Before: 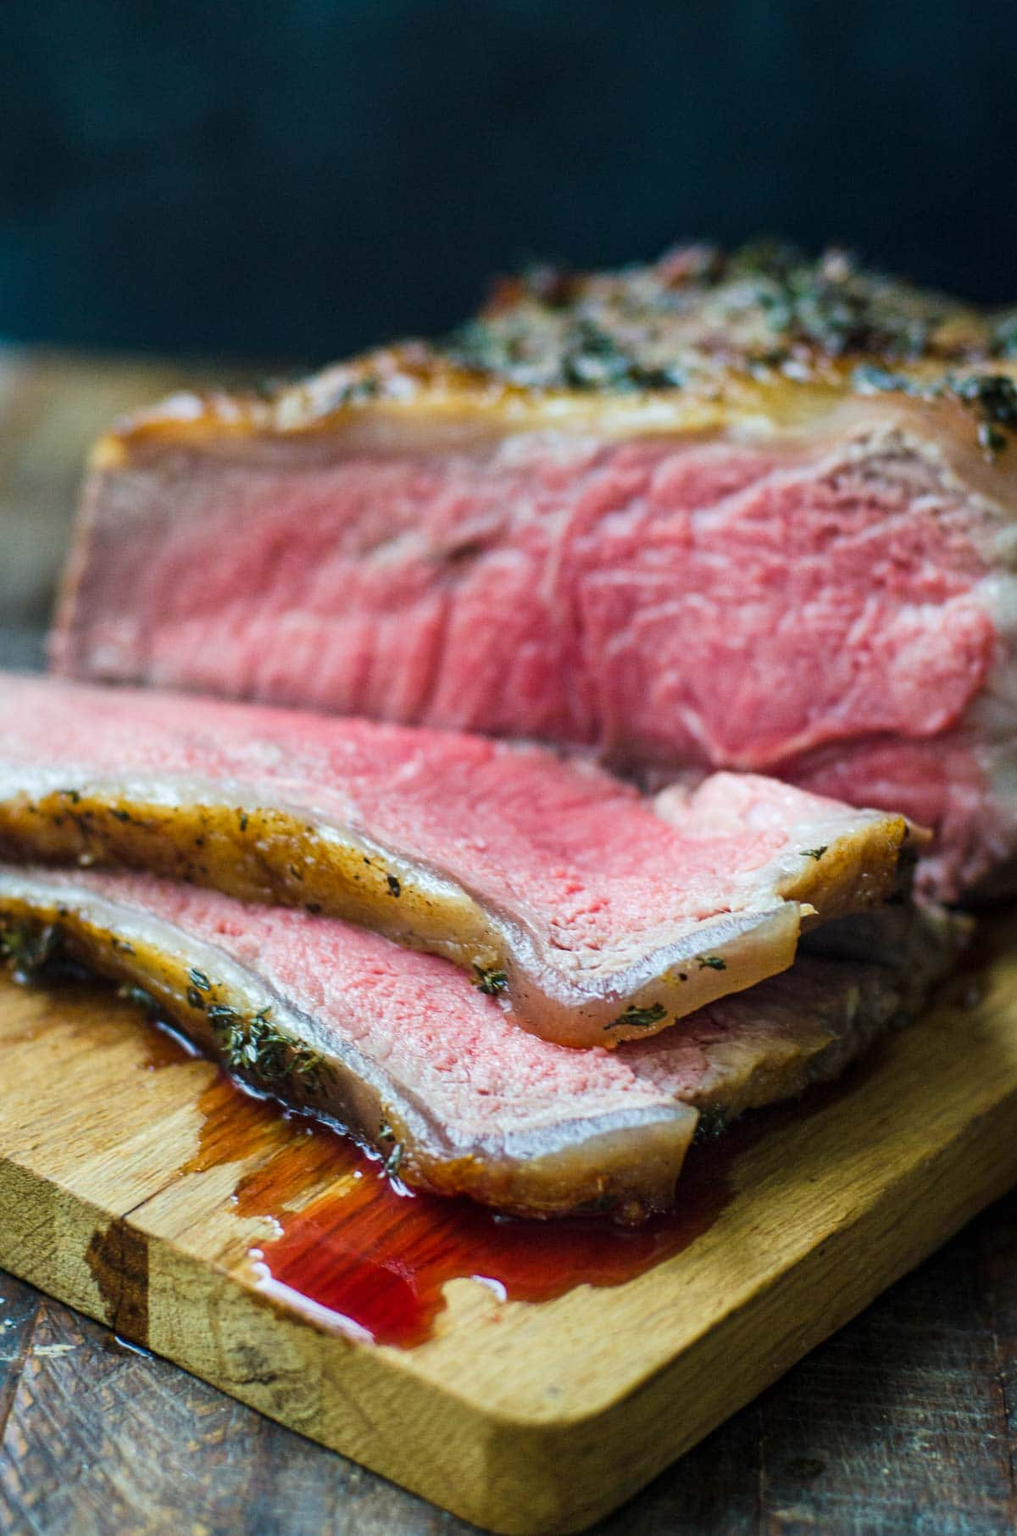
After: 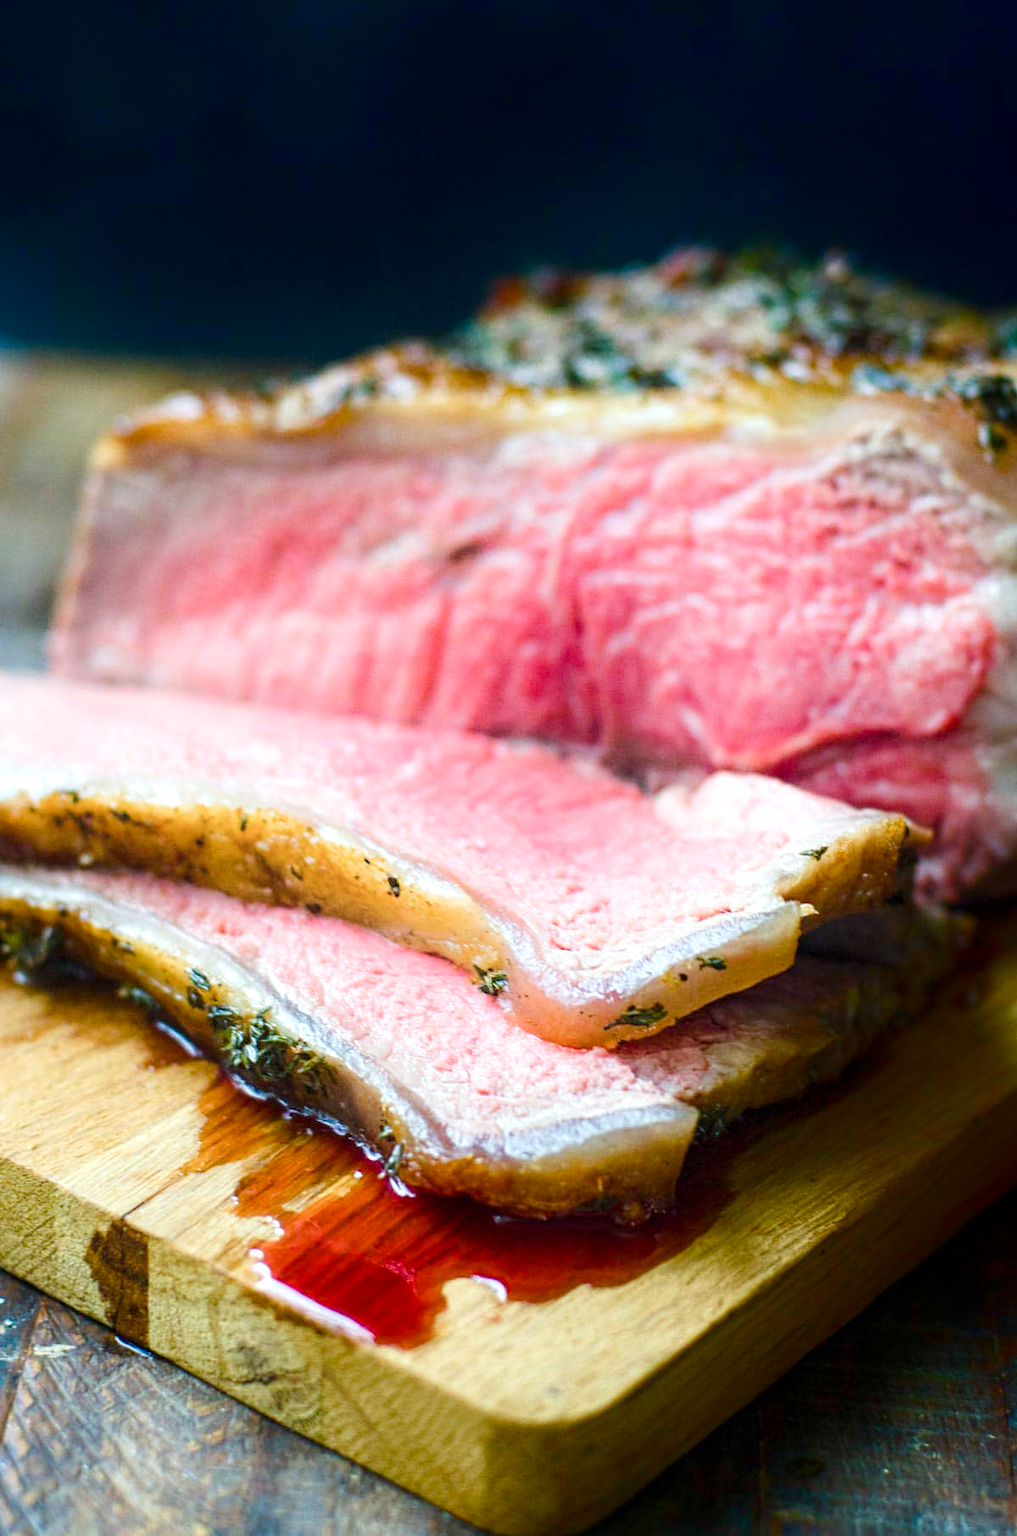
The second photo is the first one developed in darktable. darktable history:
tone equalizer: -8 EV -0.55 EV
color balance rgb: perceptual saturation grading › global saturation 20%, perceptual saturation grading › highlights -50%, perceptual saturation grading › shadows 30%, perceptual brilliance grading › global brilliance 10%, perceptual brilliance grading › shadows 15%
shadows and highlights: shadows -90, highlights 90, soften with gaussian
